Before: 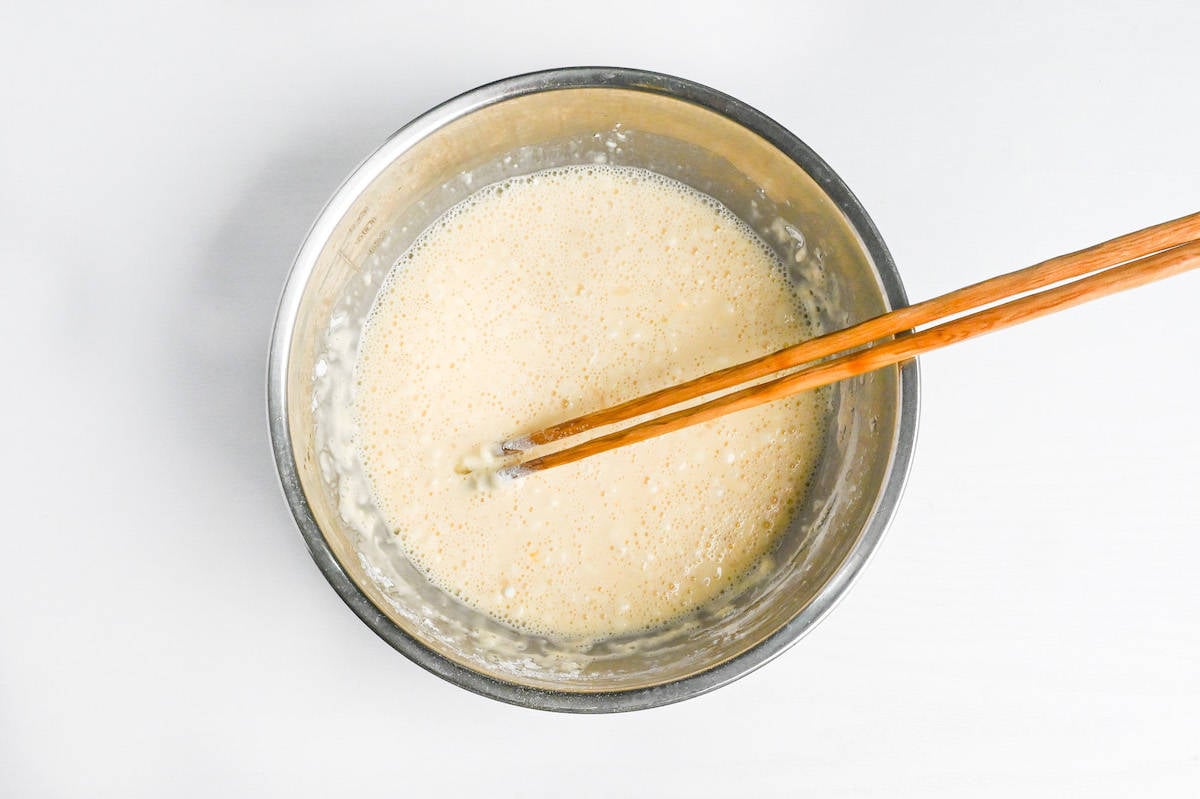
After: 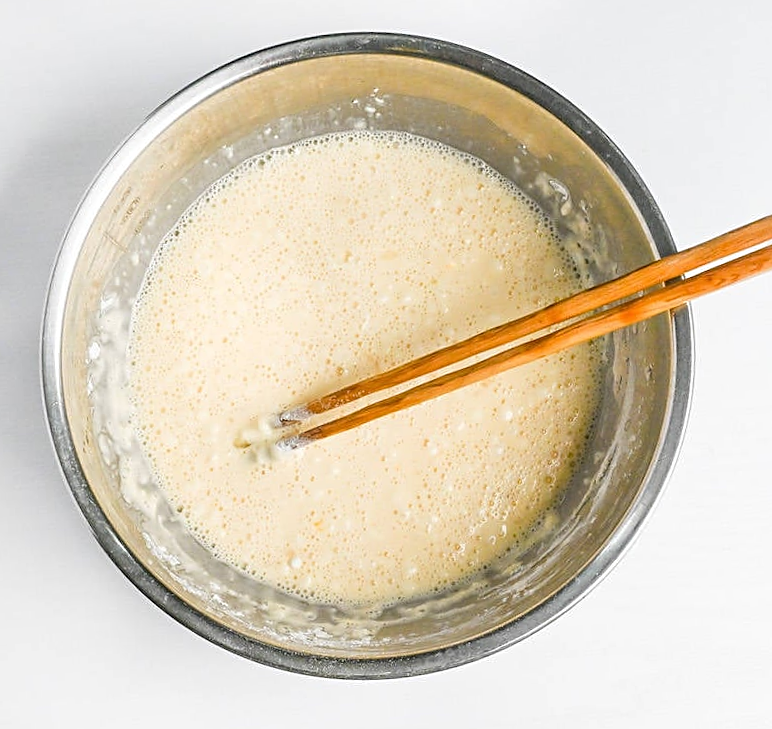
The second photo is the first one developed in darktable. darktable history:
sharpen: on, module defaults
rotate and perspective: rotation -3.52°, crop left 0.036, crop right 0.964, crop top 0.081, crop bottom 0.919
crop and rotate: left 17.732%, right 15.423%
